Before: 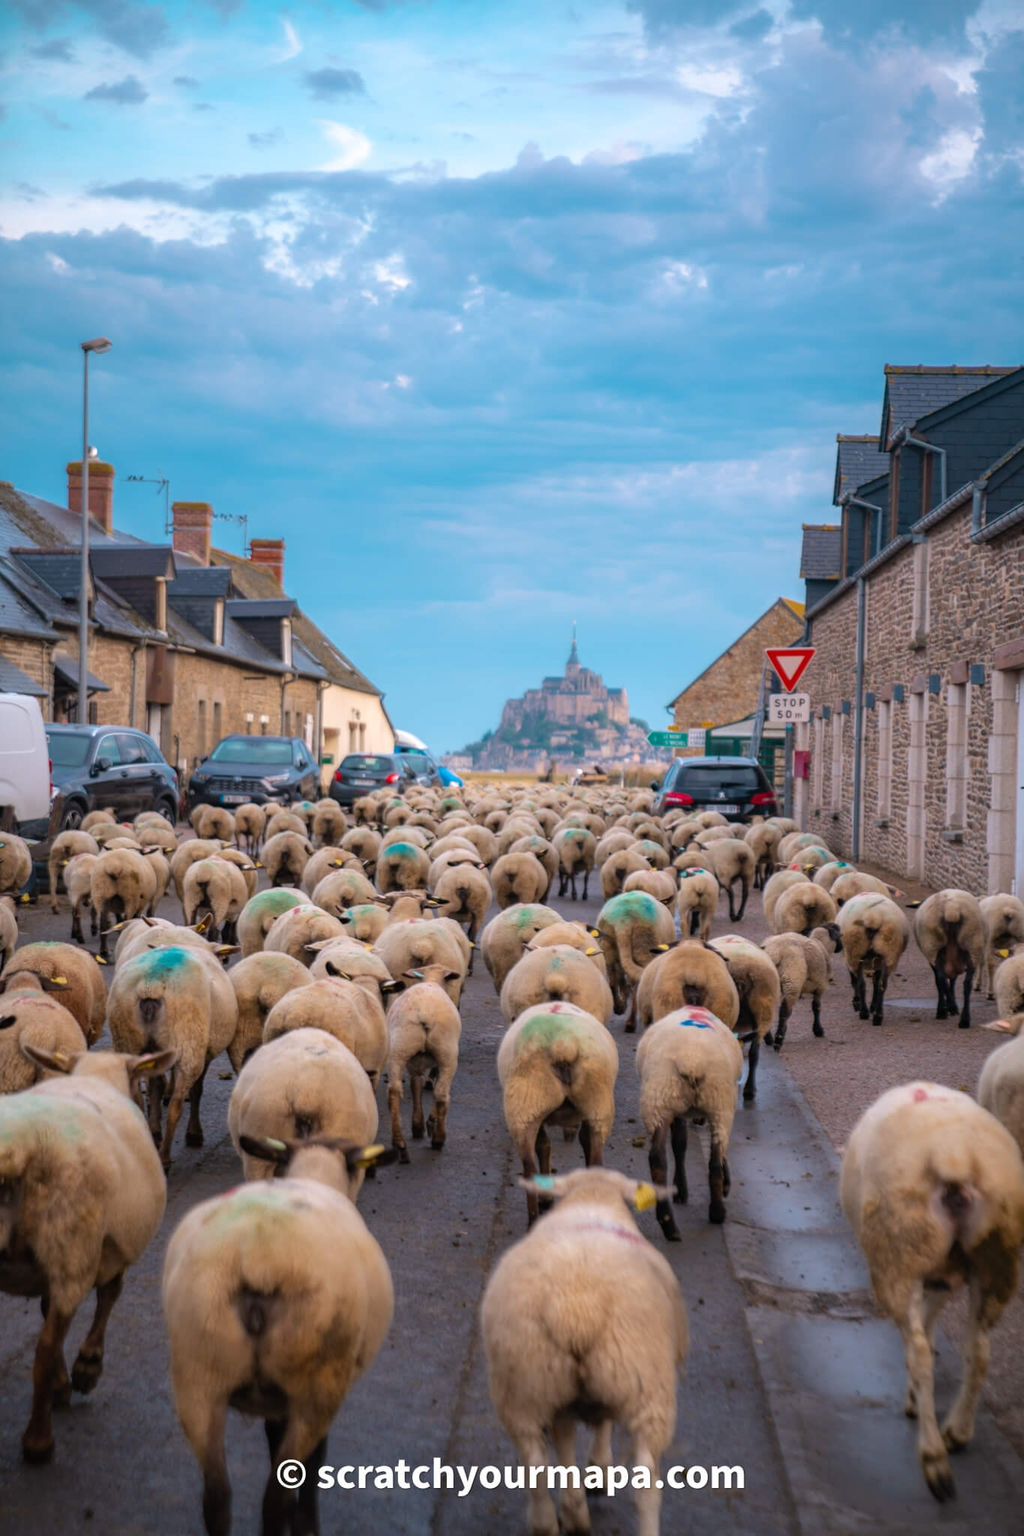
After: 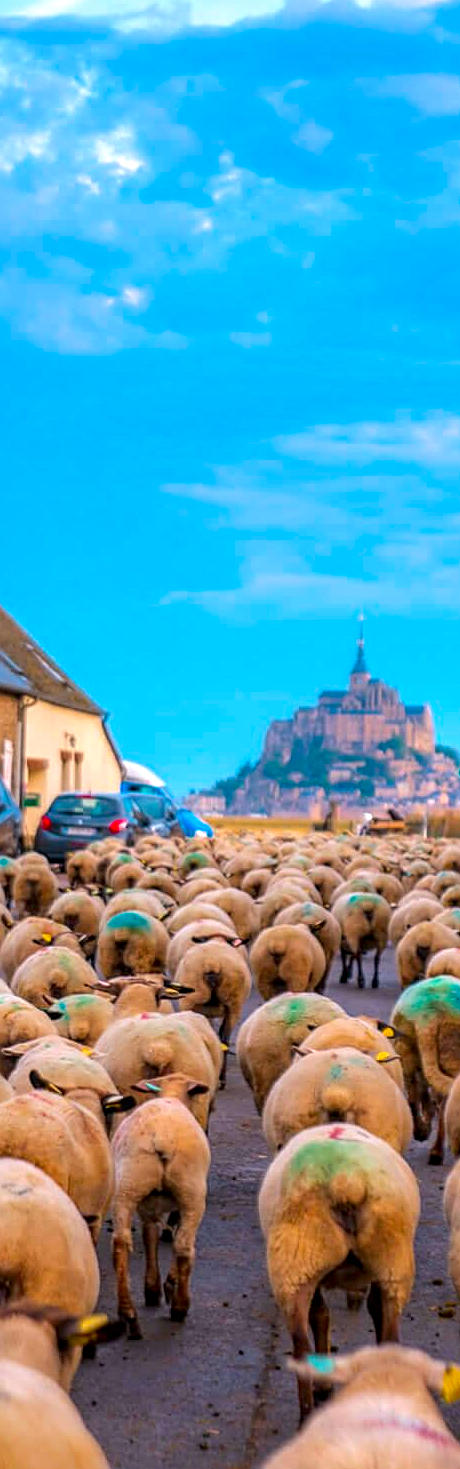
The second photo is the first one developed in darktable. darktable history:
local contrast: detail 130%
sharpen: on, module defaults
crop and rotate: left 29.741%, top 10.353%, right 36.511%, bottom 17.897%
color correction: highlights b* 0.055, saturation 1.81
